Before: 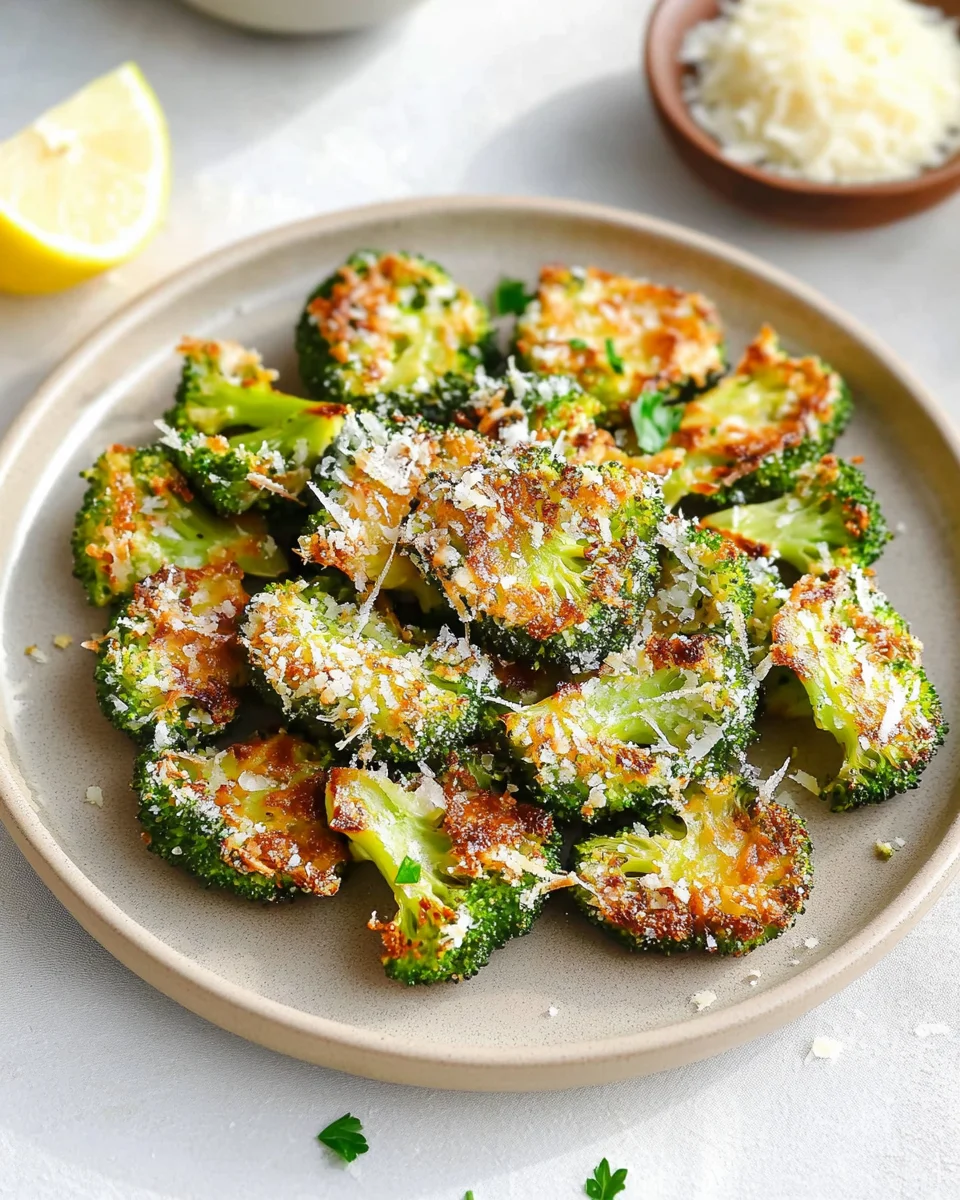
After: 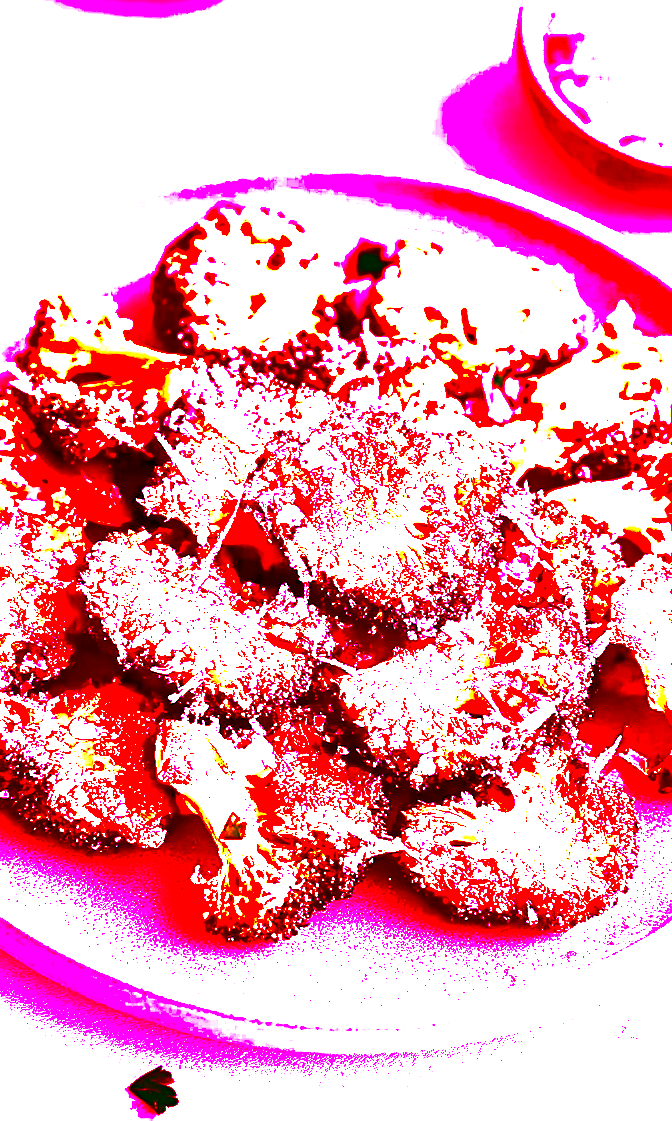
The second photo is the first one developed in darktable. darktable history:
exposure: compensate highlight preservation false
white balance: red 4.26, blue 1.802
sharpen: radius 2.543, amount 0.636
contrast brightness saturation: brightness -1, saturation 1
crop and rotate: angle -3.27°, left 14.277%, top 0.028%, right 10.766%, bottom 0.028%
